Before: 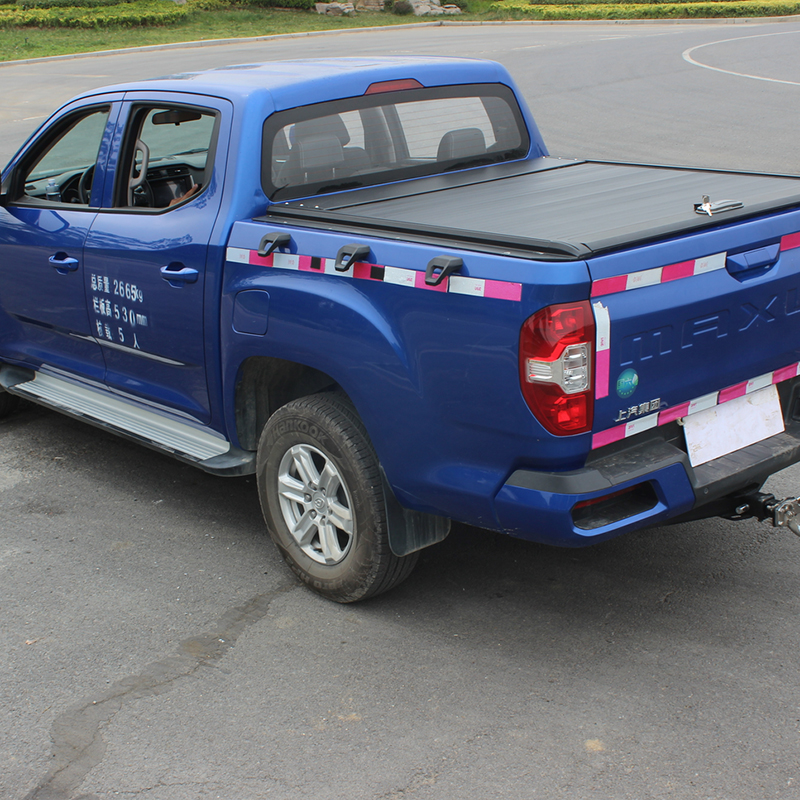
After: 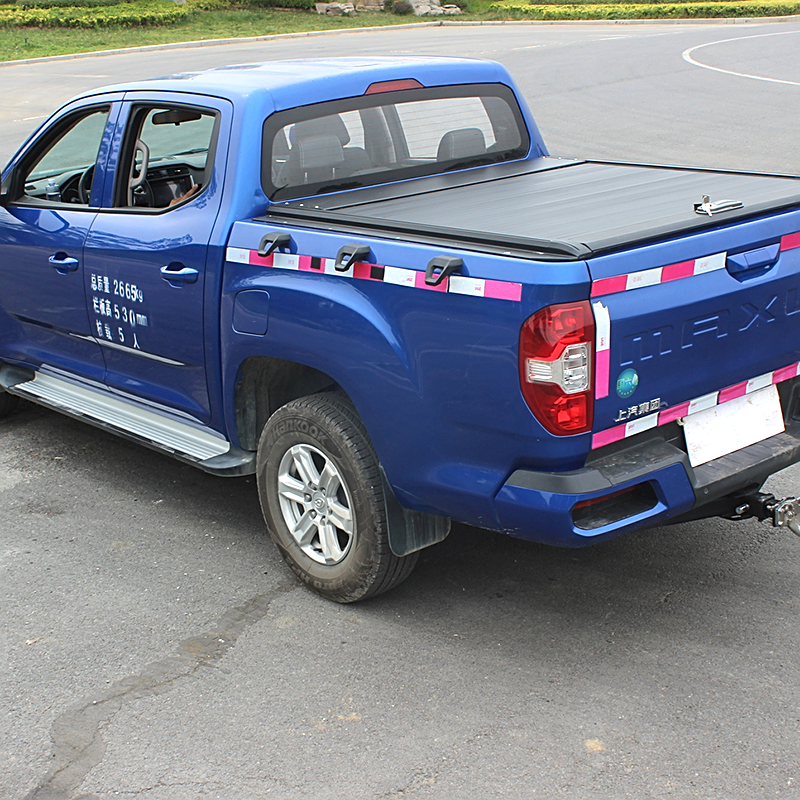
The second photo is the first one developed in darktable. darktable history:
sharpen: on, module defaults
exposure: black level correction 0, exposure 0.498 EV, compensate highlight preservation false
